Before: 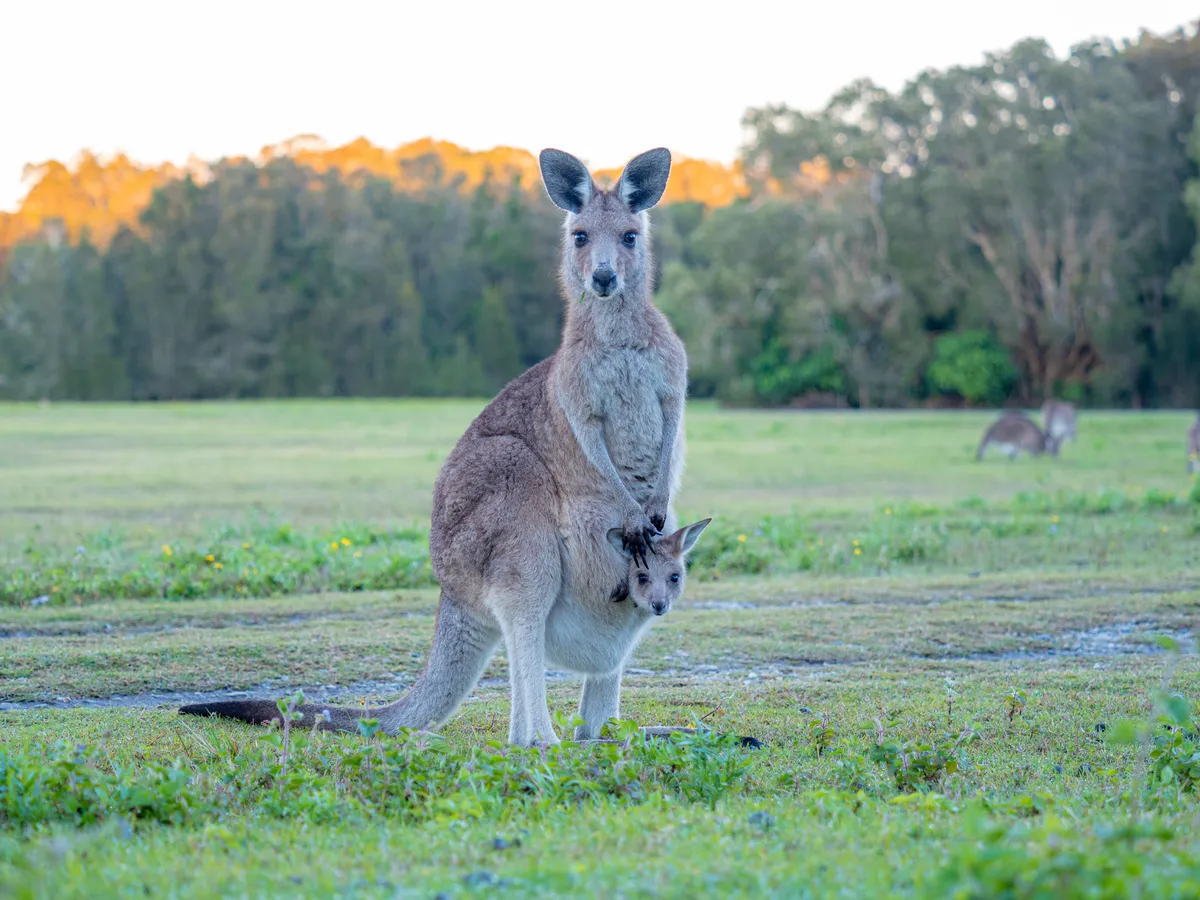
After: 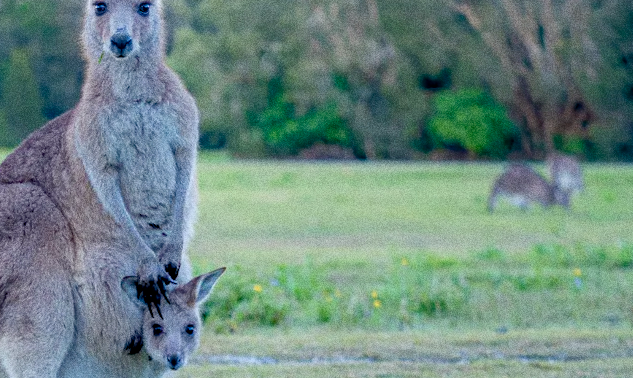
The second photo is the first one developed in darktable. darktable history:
color balance rgb: perceptual saturation grading › global saturation 20%, perceptual saturation grading › highlights -25%, perceptual saturation grading › shadows 25%
rotate and perspective: rotation 0.72°, lens shift (vertical) -0.352, lens shift (horizontal) -0.051, crop left 0.152, crop right 0.859, crop top 0.019, crop bottom 0.964
crop: left 36.005%, top 18.293%, right 0.31%, bottom 38.444%
exposure: black level correction 0.012, compensate highlight preservation false
grain: coarseness 0.09 ISO, strength 40%
